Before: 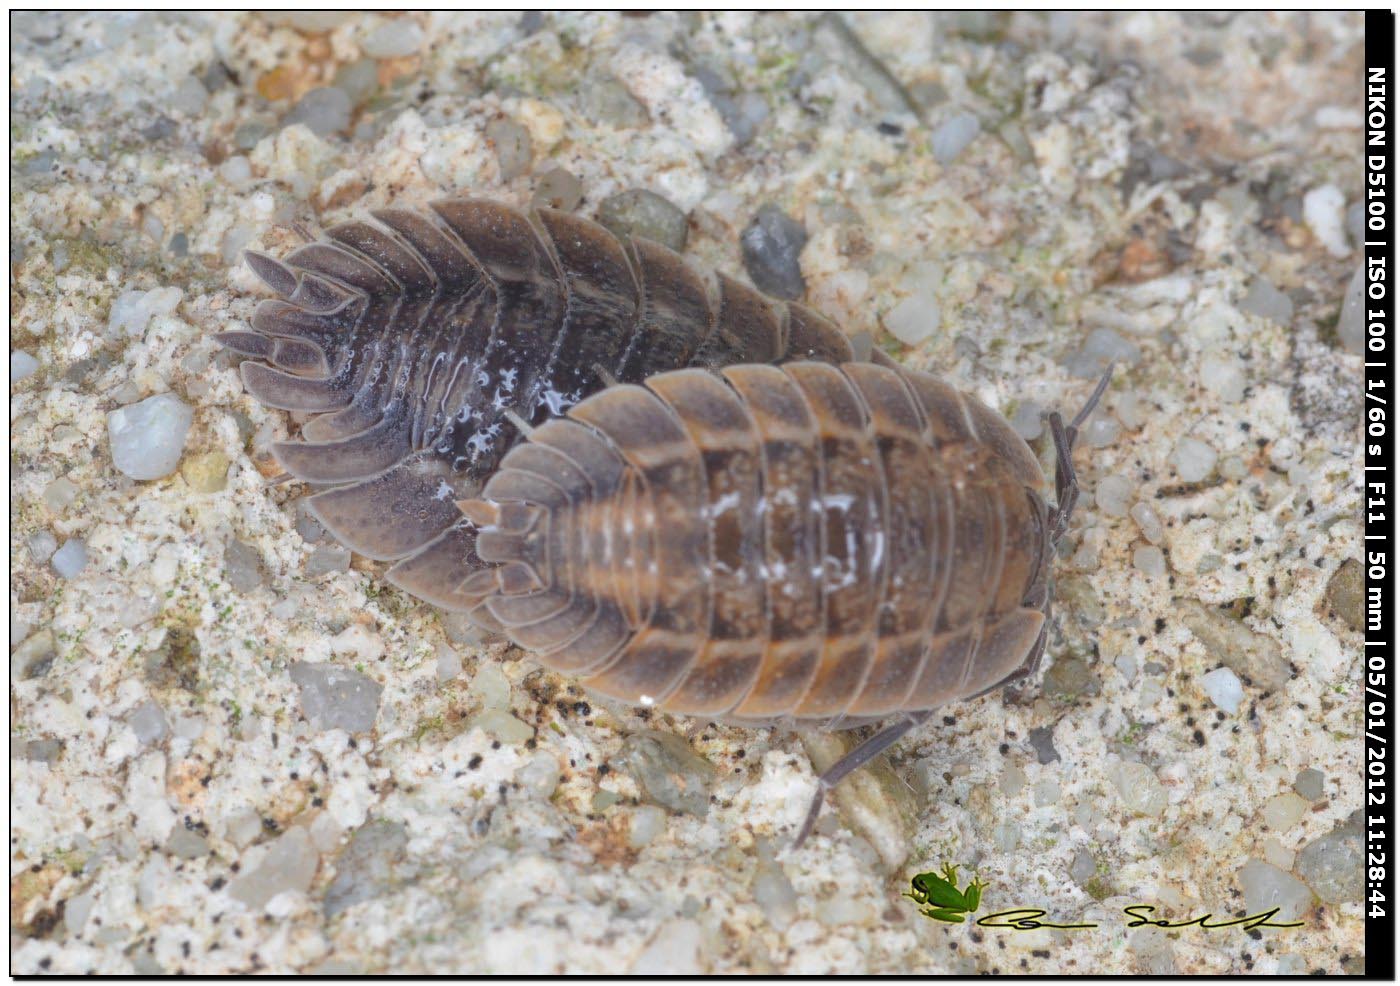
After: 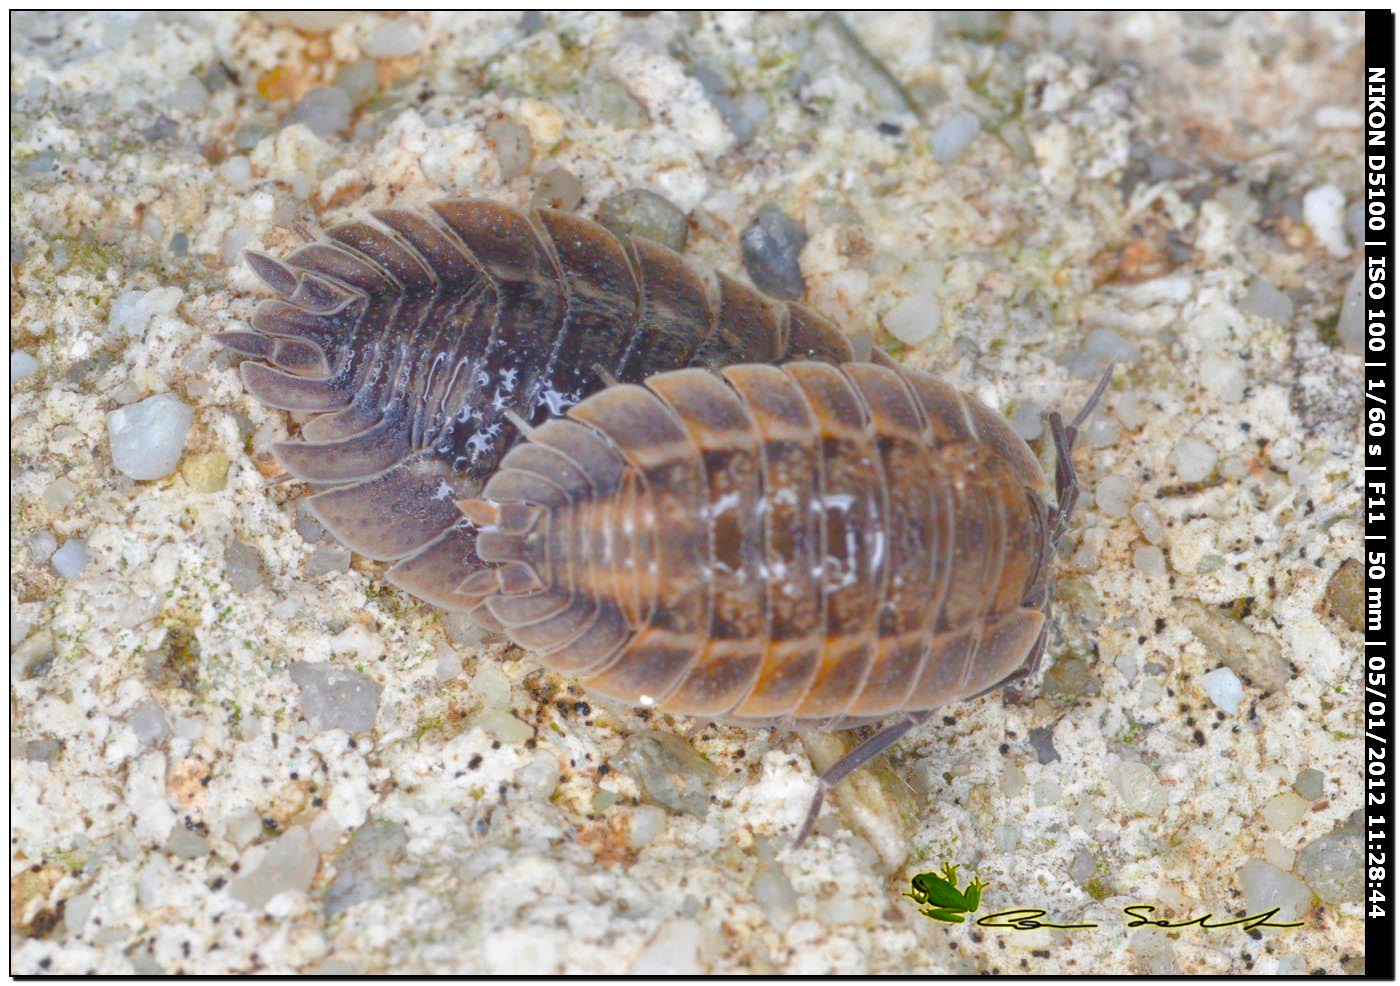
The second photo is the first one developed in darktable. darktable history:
color balance rgb: perceptual saturation grading › global saturation 27.283%, perceptual saturation grading › highlights -27.764%, perceptual saturation grading › mid-tones 15.86%, perceptual saturation grading › shadows 33.251%, perceptual brilliance grading › highlights 10.158%, perceptual brilliance grading › mid-tones 4.514%, contrast -9.689%
